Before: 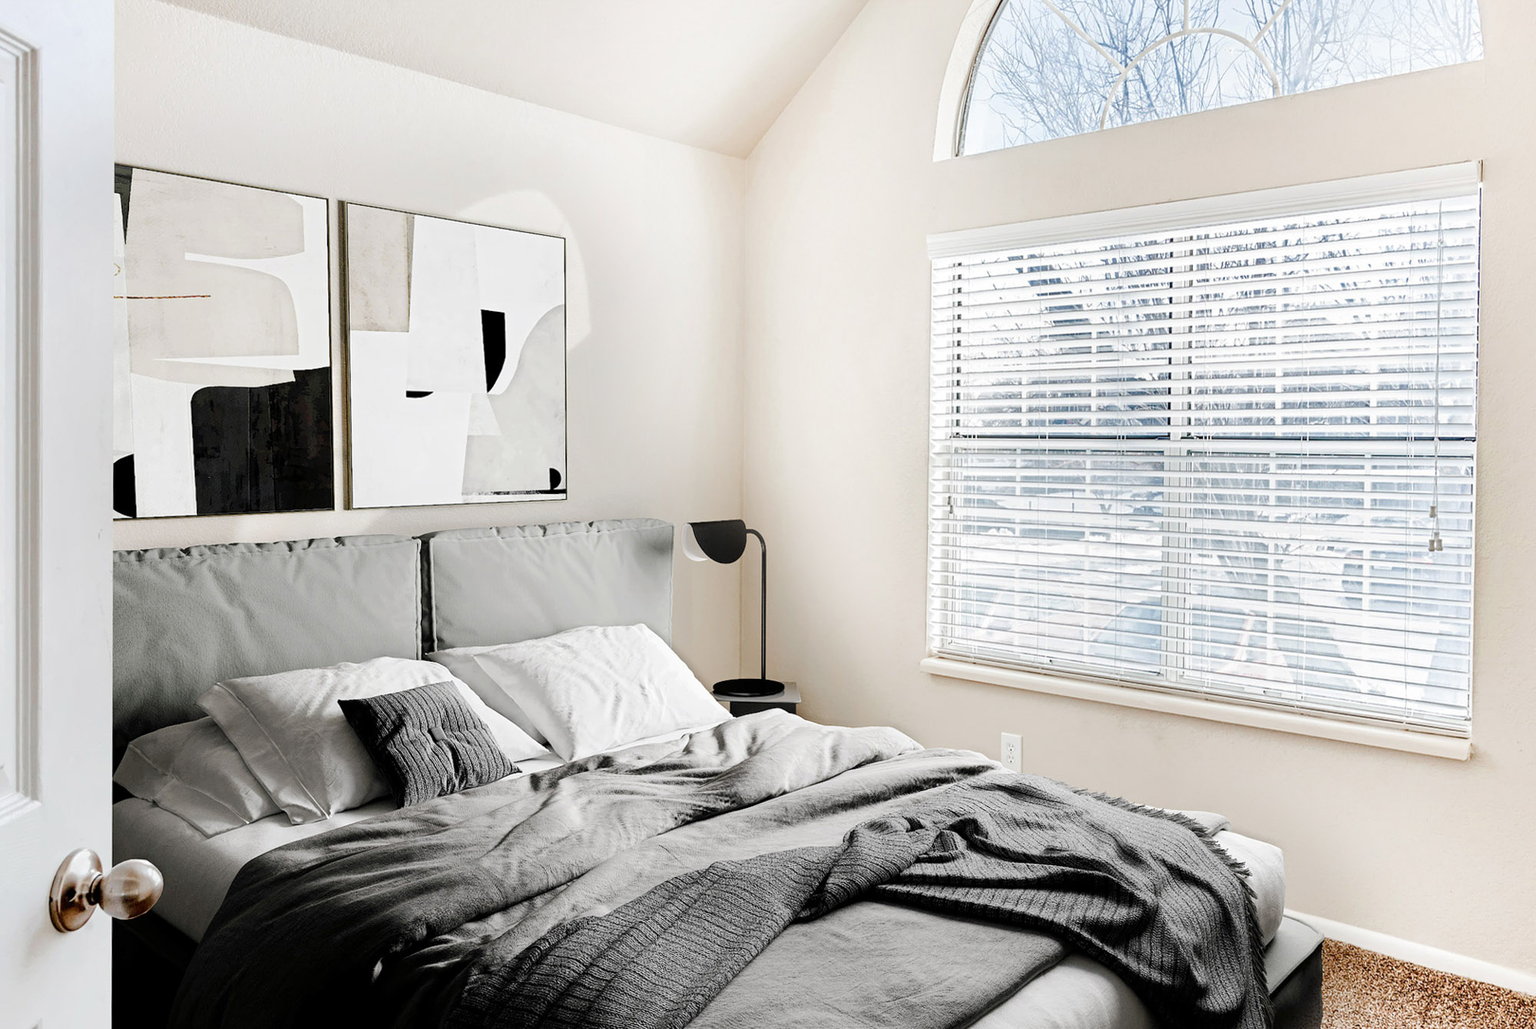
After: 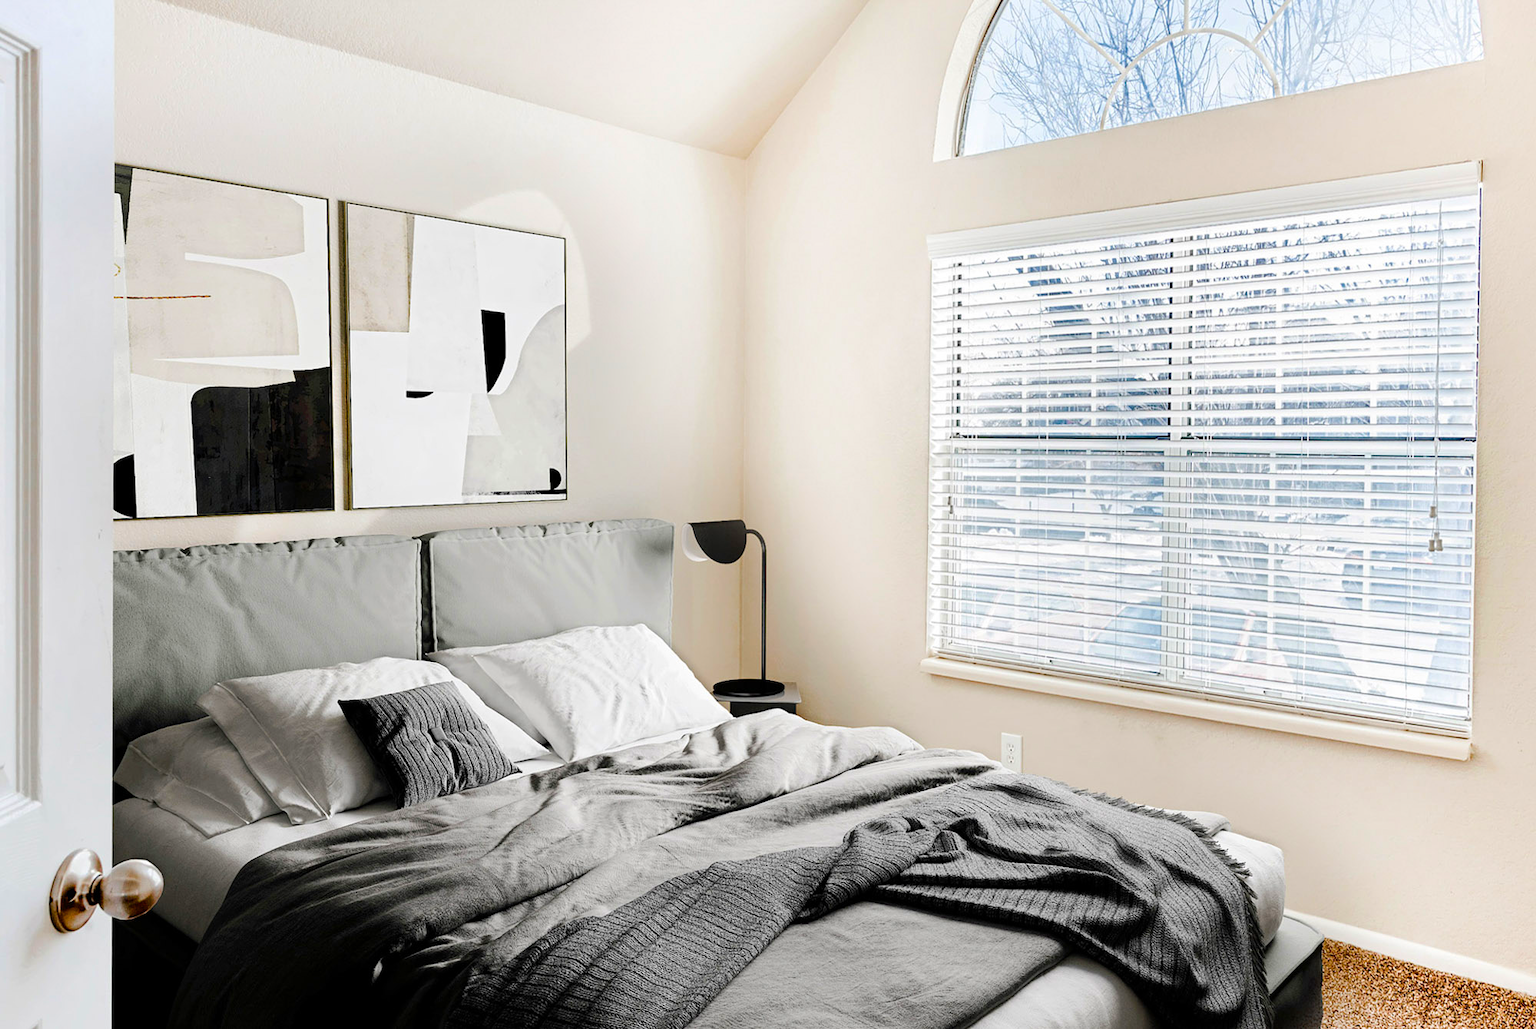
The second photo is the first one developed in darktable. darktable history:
color balance rgb: perceptual saturation grading › global saturation 39.729%, global vibrance 20%
